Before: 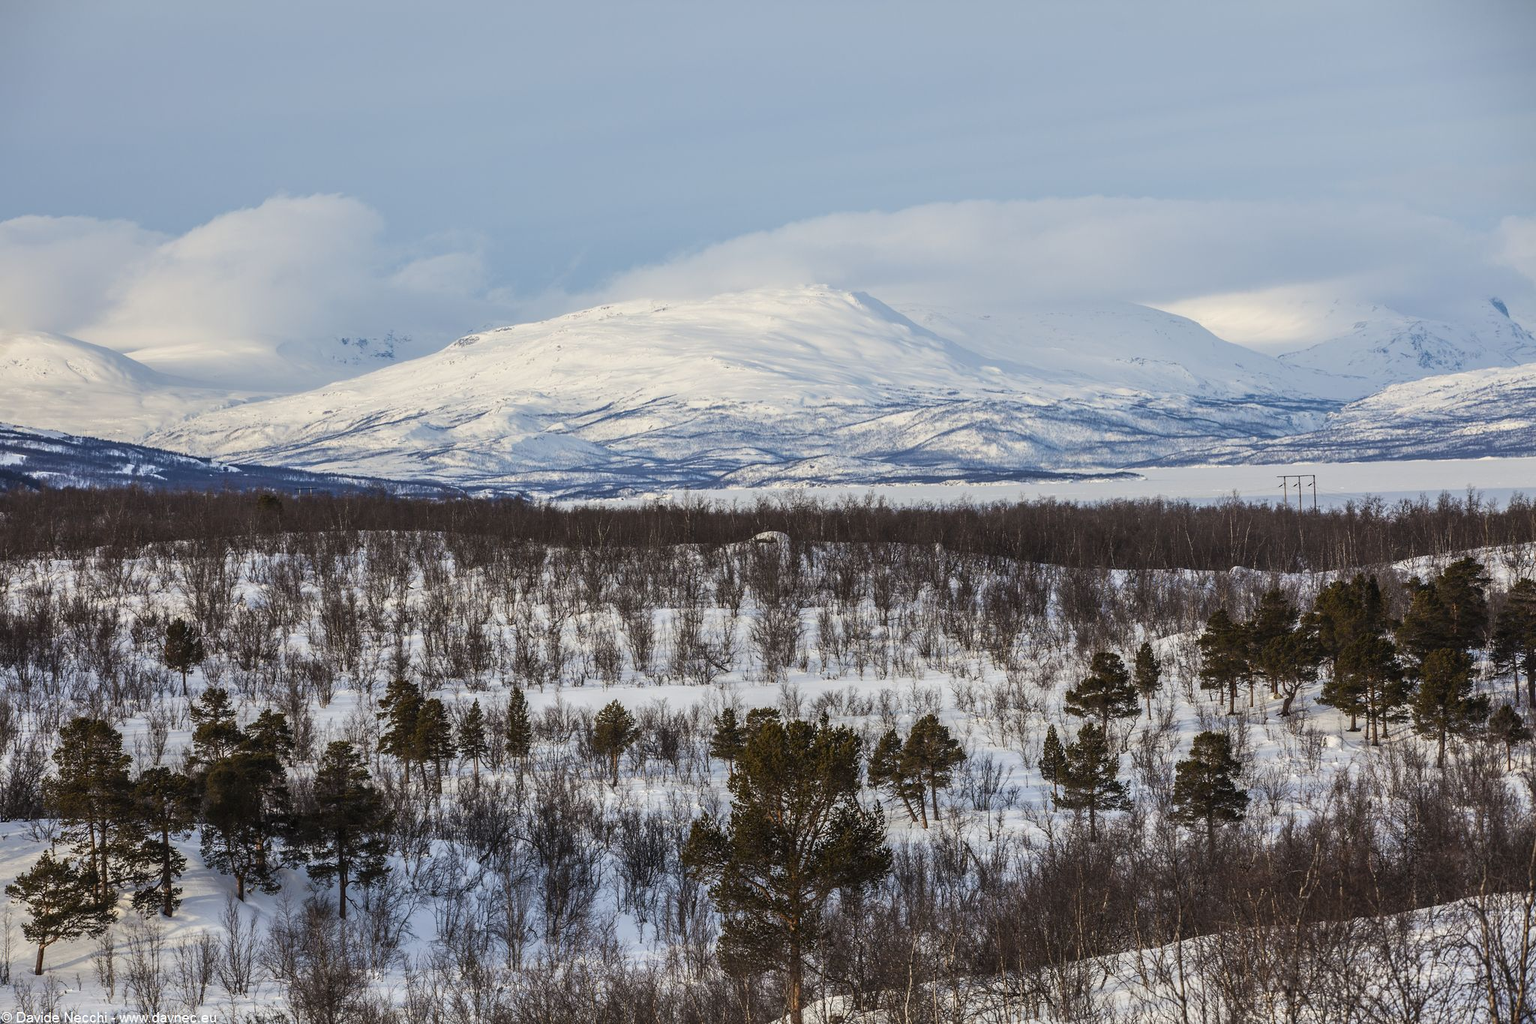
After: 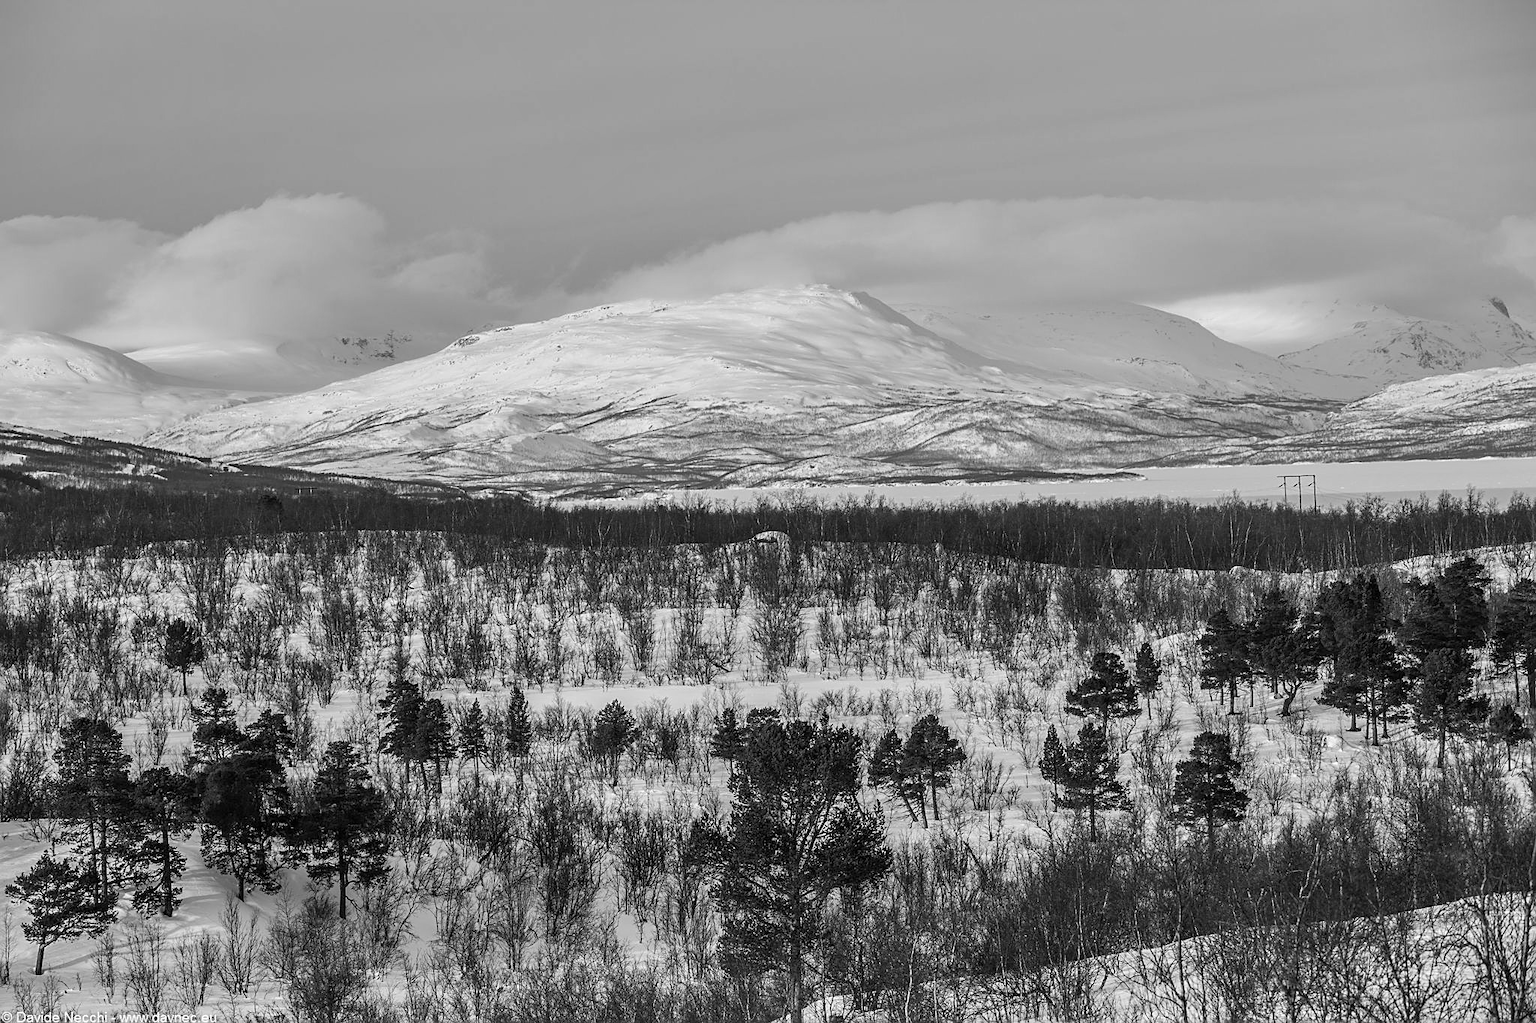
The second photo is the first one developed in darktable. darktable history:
sharpen: on, module defaults
monochrome: on, module defaults
shadows and highlights: low approximation 0.01, soften with gaussian
